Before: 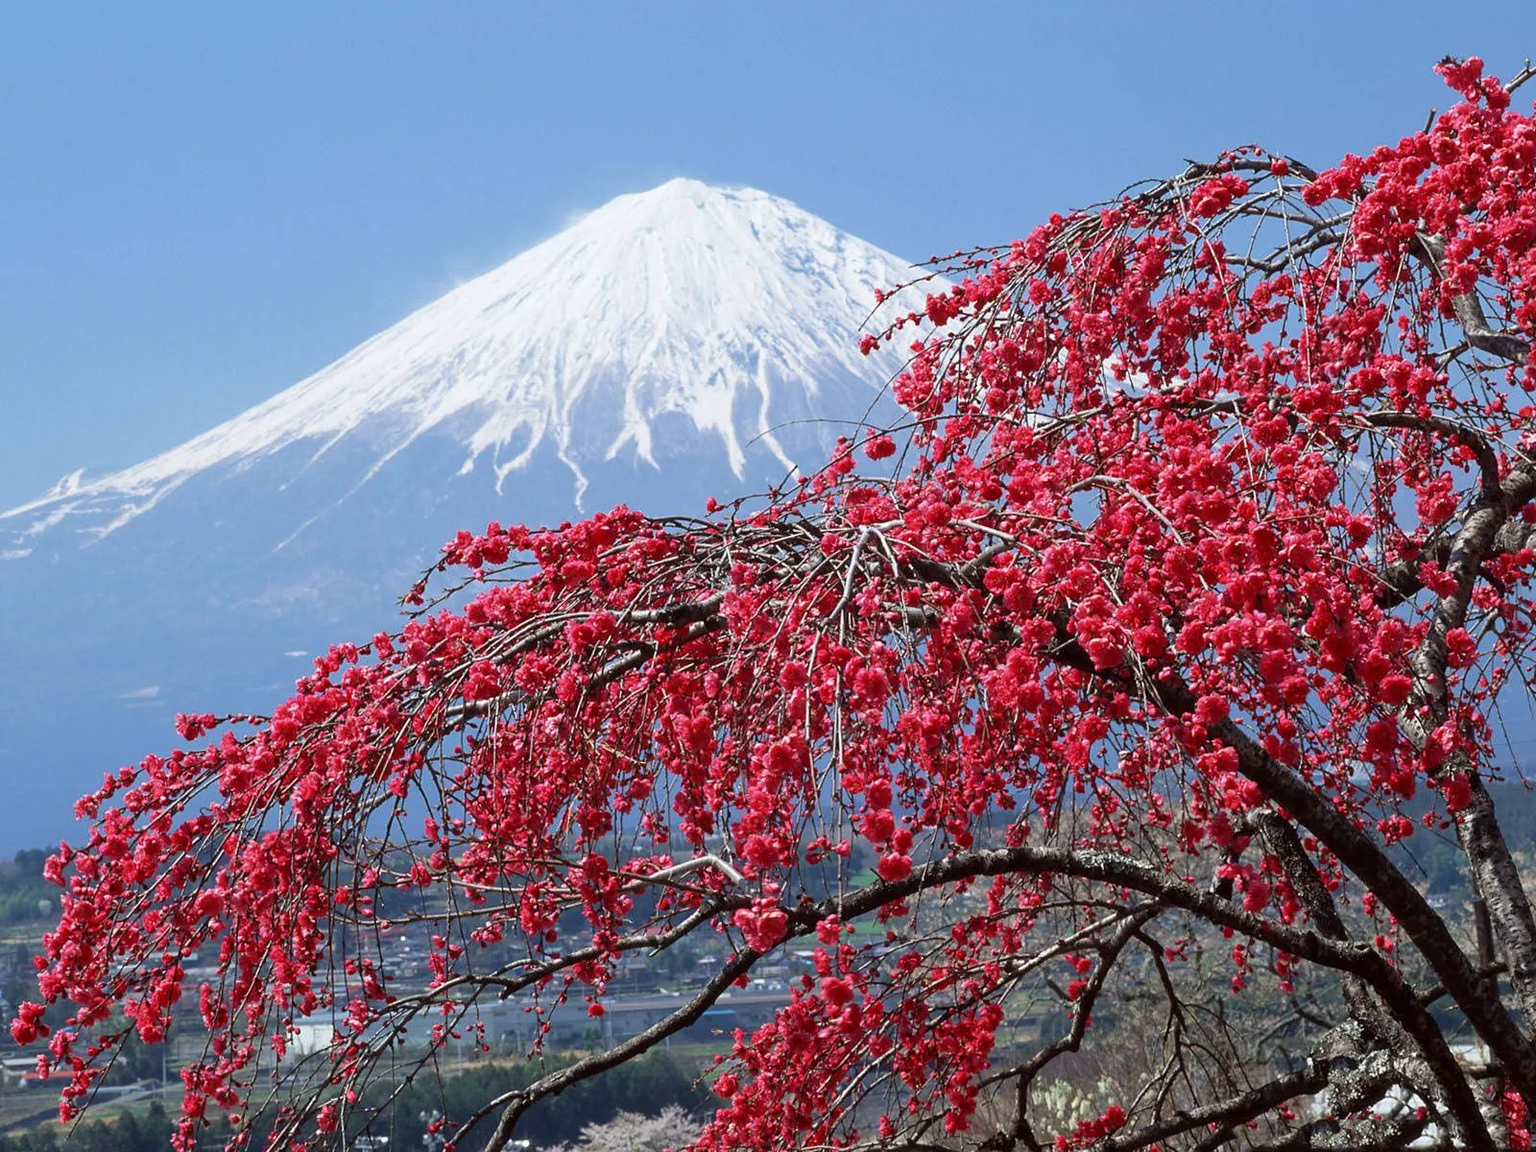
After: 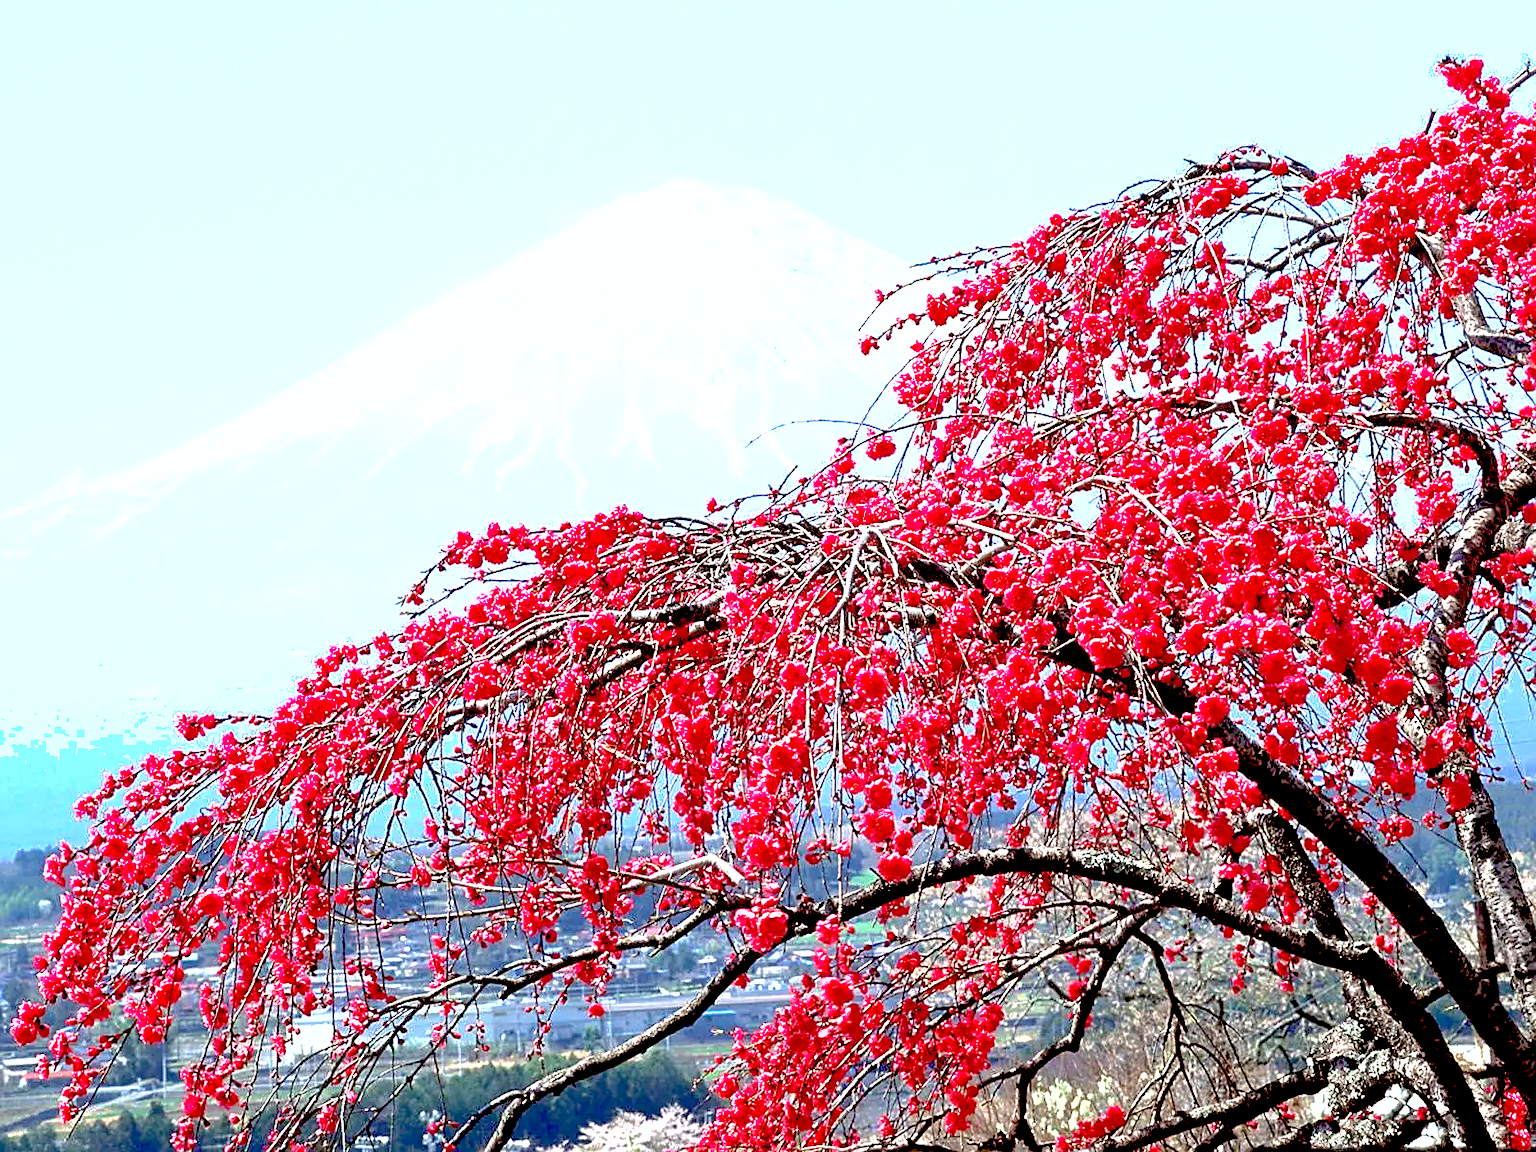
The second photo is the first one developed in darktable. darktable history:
sharpen: on, module defaults
exposure: black level correction 0.015, exposure 1.77 EV, compensate exposure bias true, compensate highlight preservation false
shadows and highlights: on, module defaults
